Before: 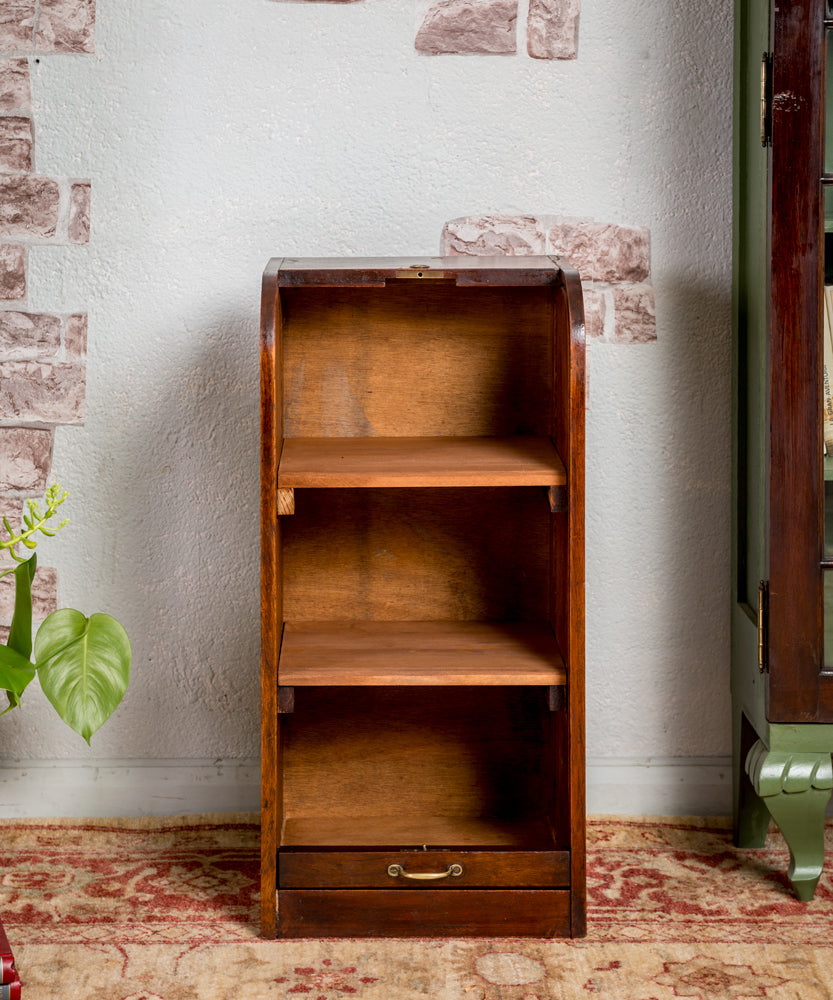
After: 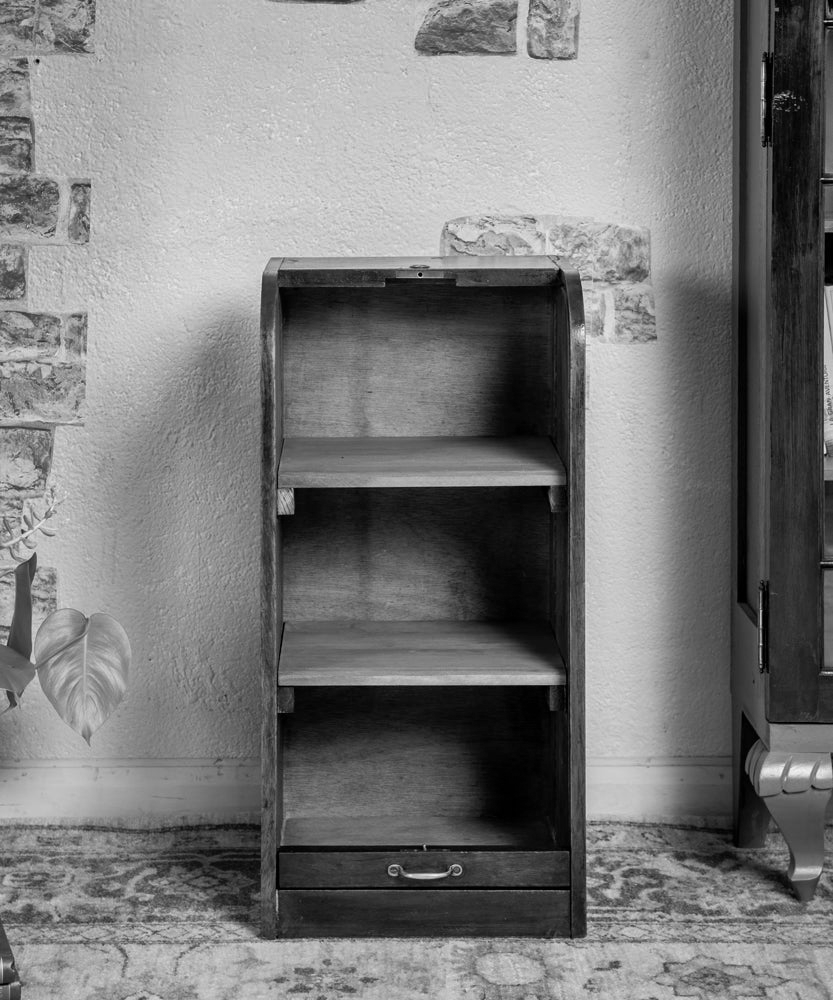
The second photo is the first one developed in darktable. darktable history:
monochrome: on, module defaults
shadows and highlights: radius 108.52, shadows 44.07, highlights -67.8, low approximation 0.01, soften with gaussian
